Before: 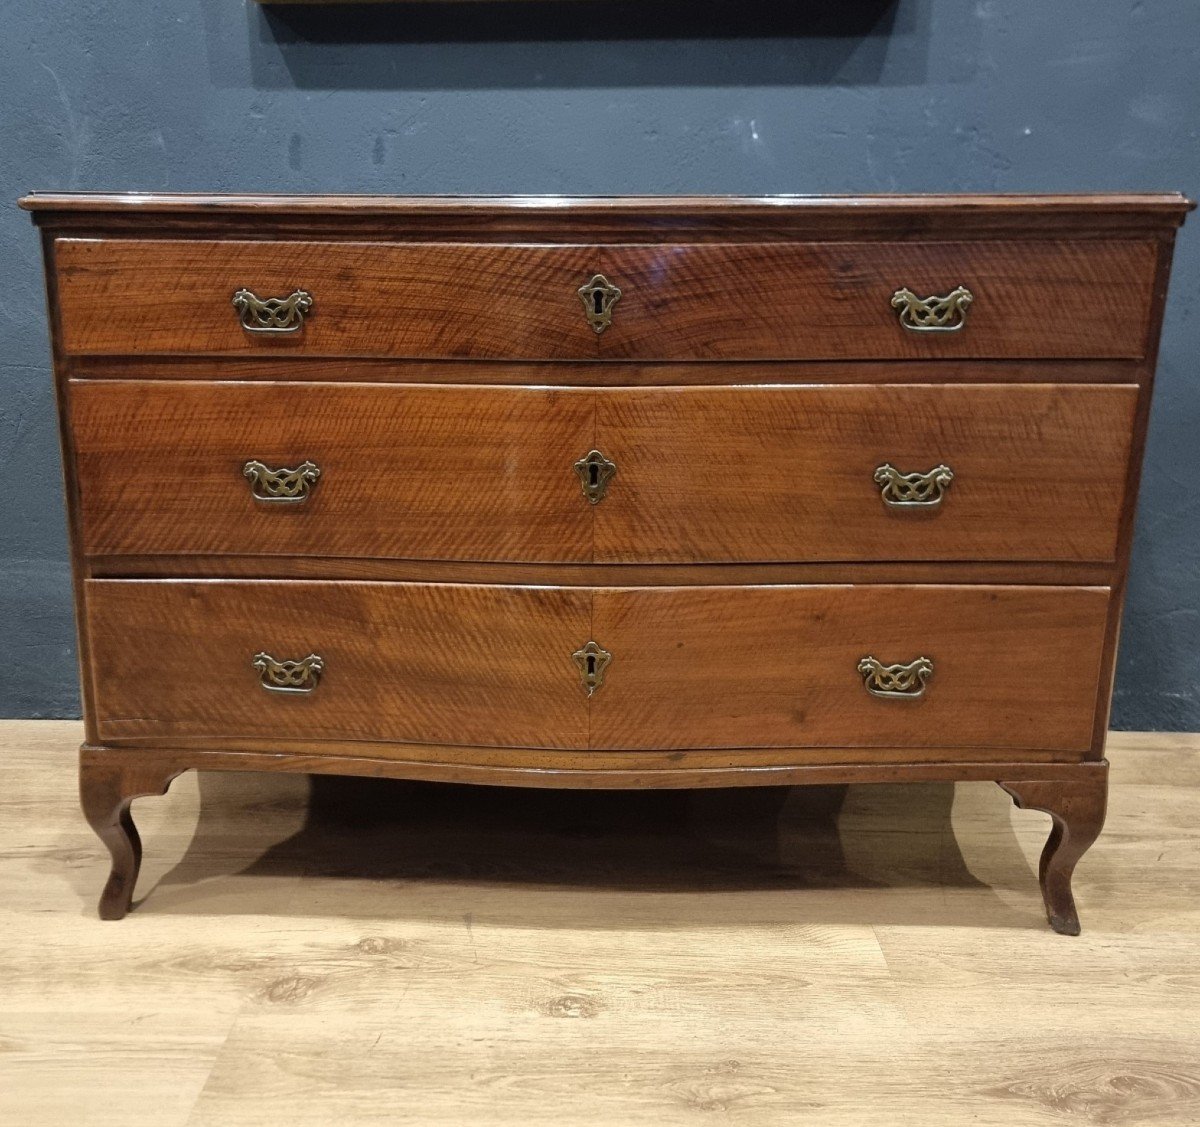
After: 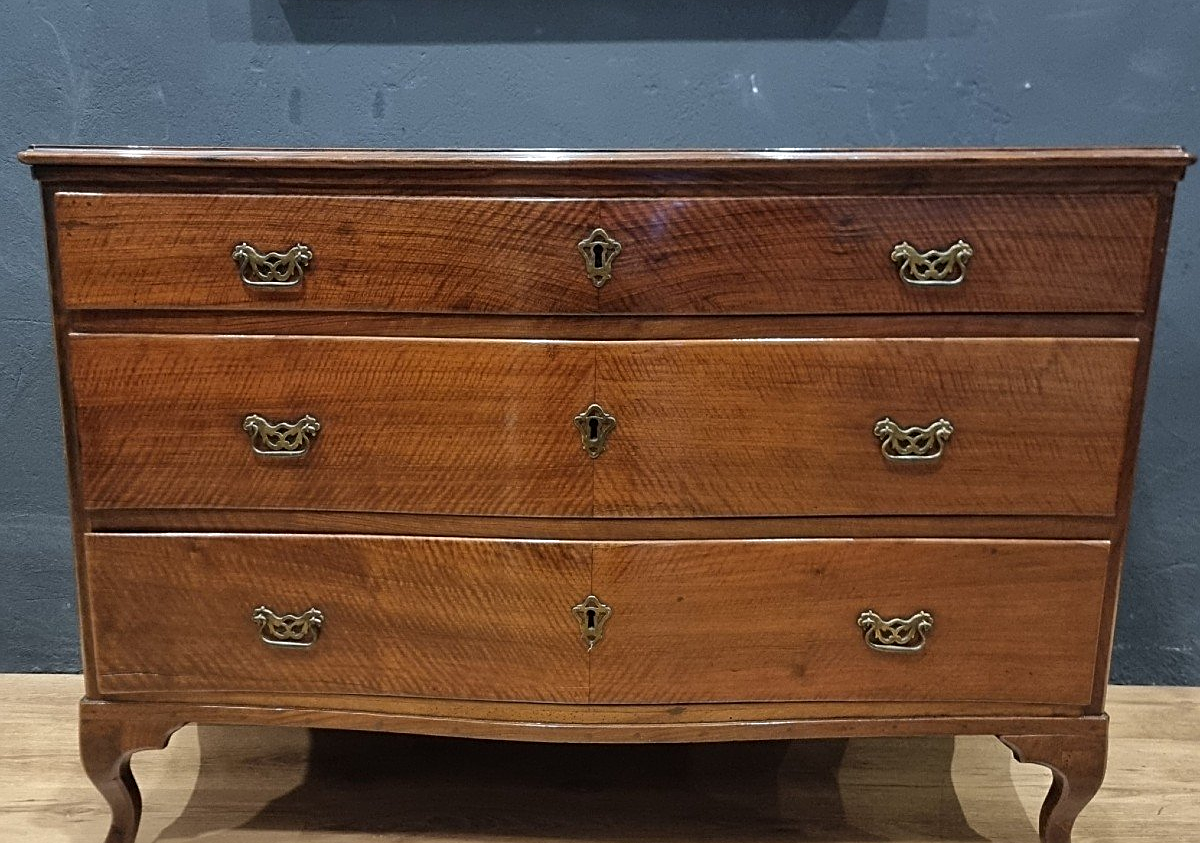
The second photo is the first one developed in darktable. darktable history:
crop: top 4.146%, bottom 21.019%
sharpen: on, module defaults
